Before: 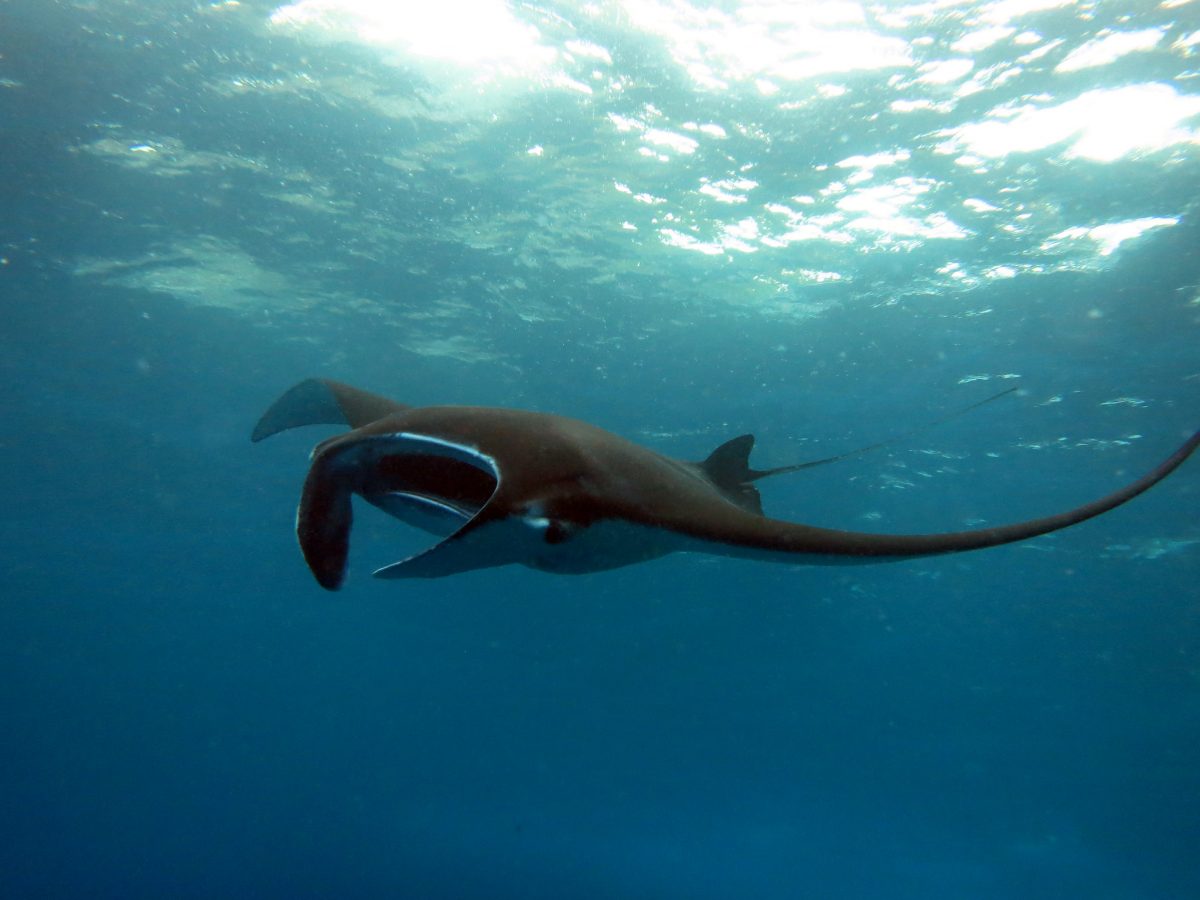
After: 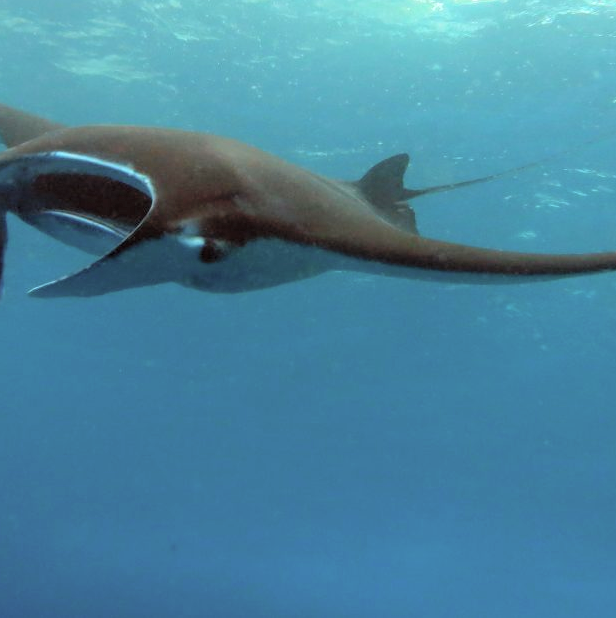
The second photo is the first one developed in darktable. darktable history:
crop and rotate: left 28.792%, top 31.277%, right 19.841%
haze removal: strength 0.023, distance 0.246, compatibility mode true, adaptive false
contrast brightness saturation: brightness 0.272
exposure: exposure 0.295 EV, compensate exposure bias true, compensate highlight preservation false
